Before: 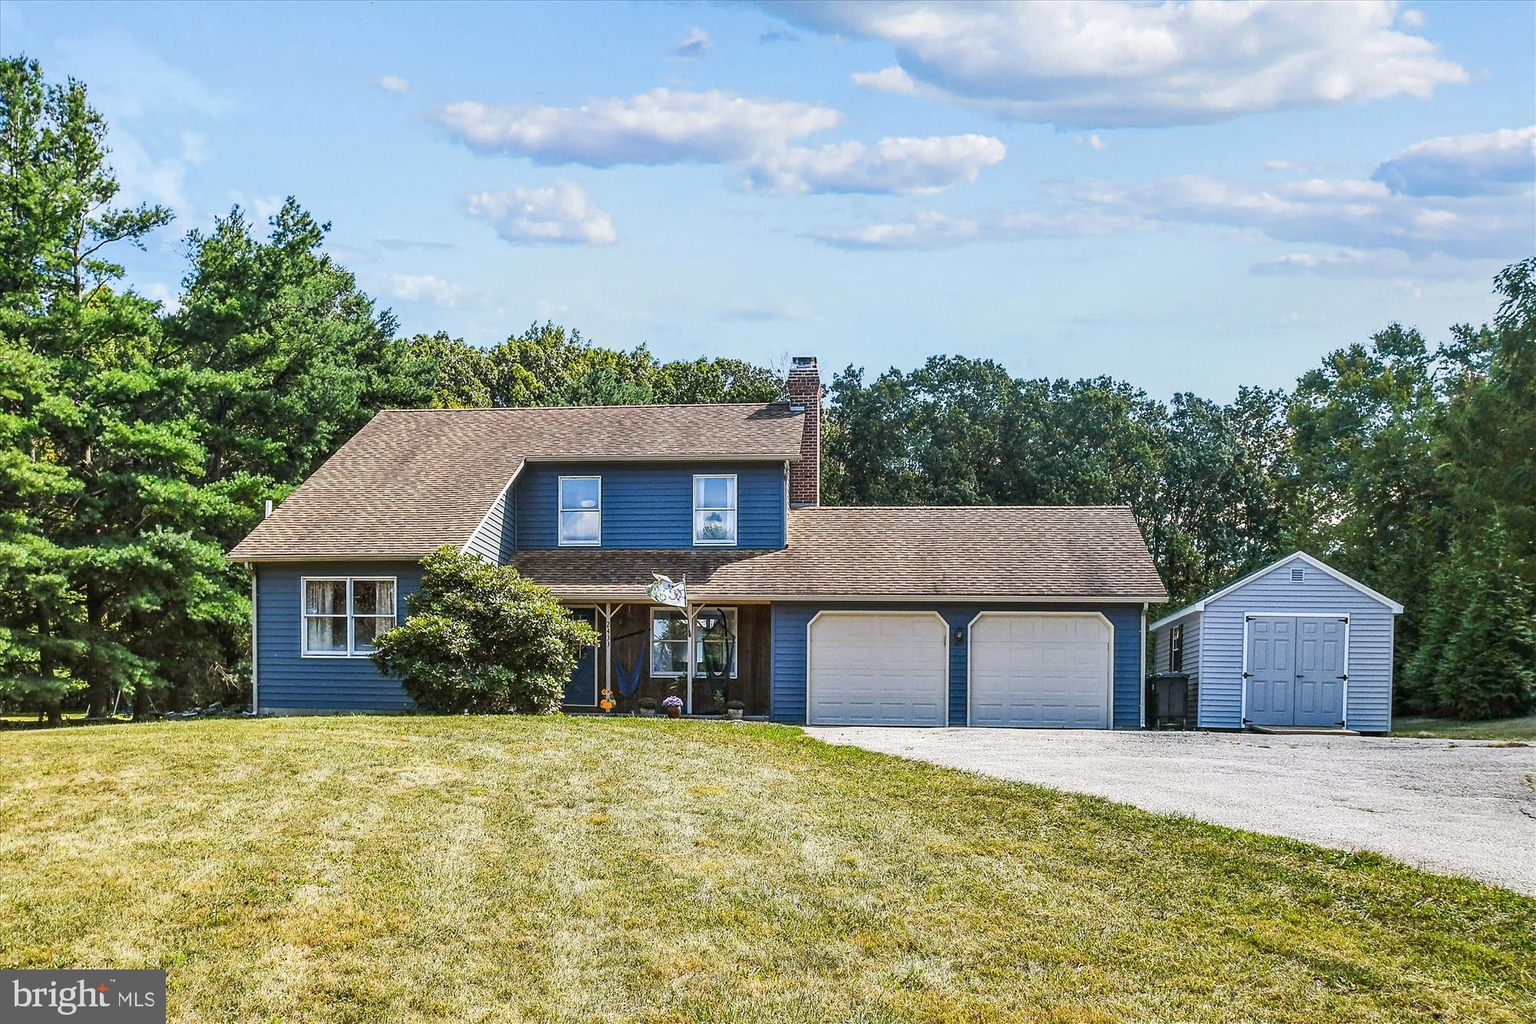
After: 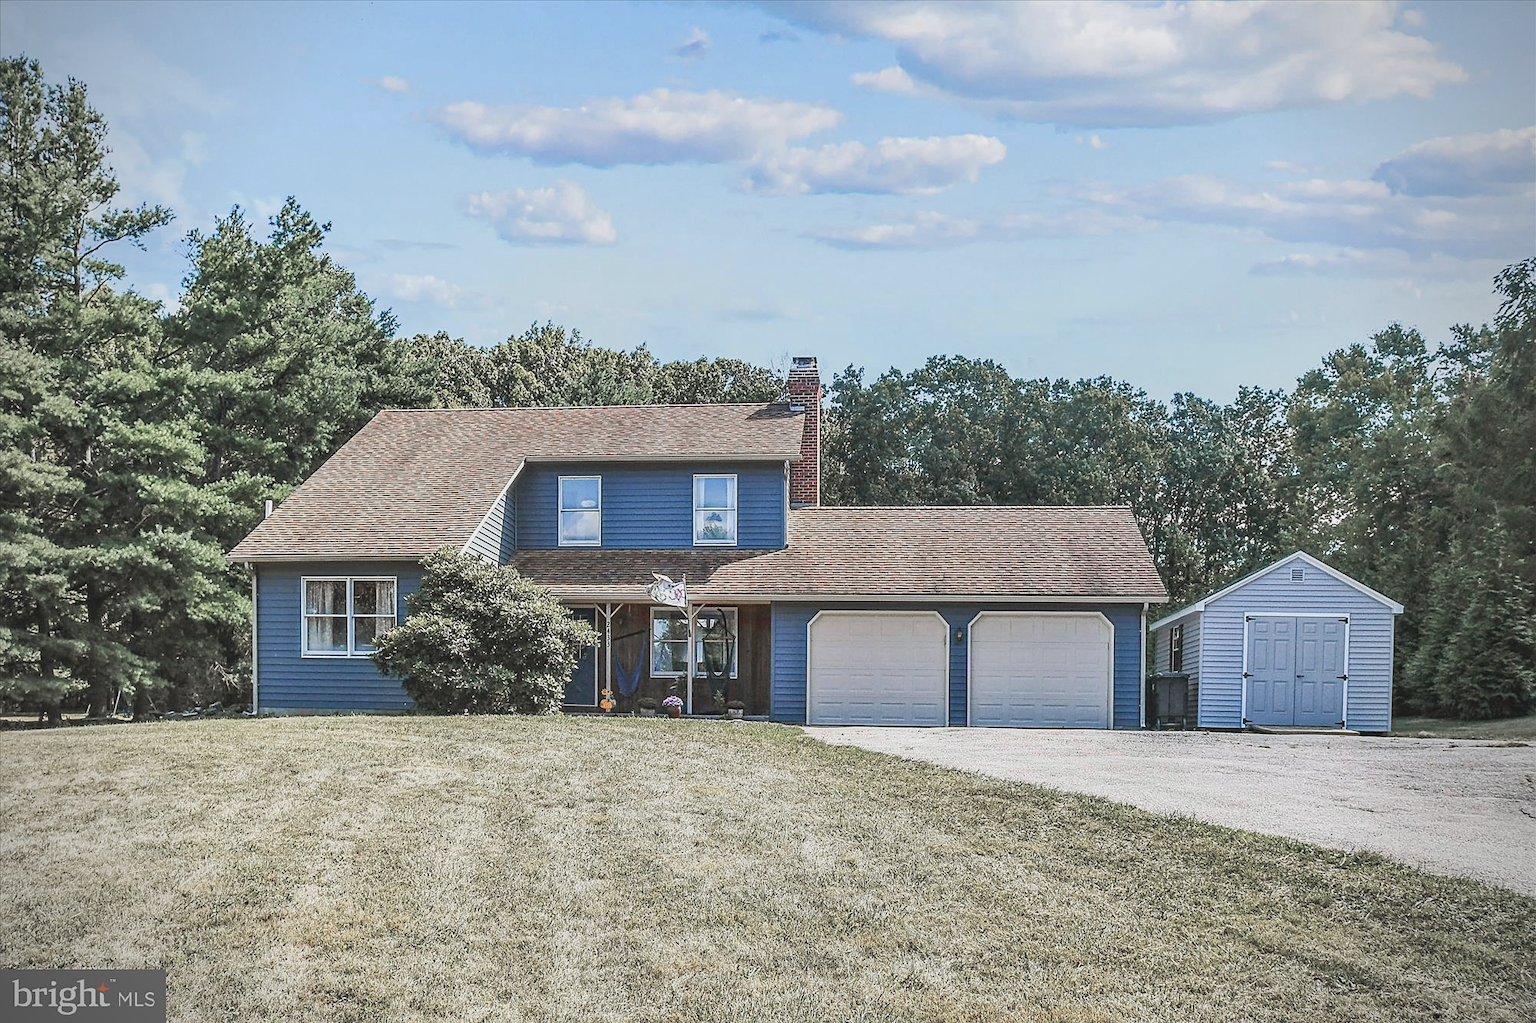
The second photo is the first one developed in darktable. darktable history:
contrast brightness saturation: contrast -0.15, brightness 0.05, saturation -0.12
color zones: curves: ch1 [(0, 0.708) (0.088, 0.648) (0.245, 0.187) (0.429, 0.326) (0.571, 0.498) (0.714, 0.5) (0.857, 0.5) (1, 0.708)]
vignetting: on, module defaults
color balance rgb: perceptual saturation grading › global saturation -1%
sharpen: amount 0.2
